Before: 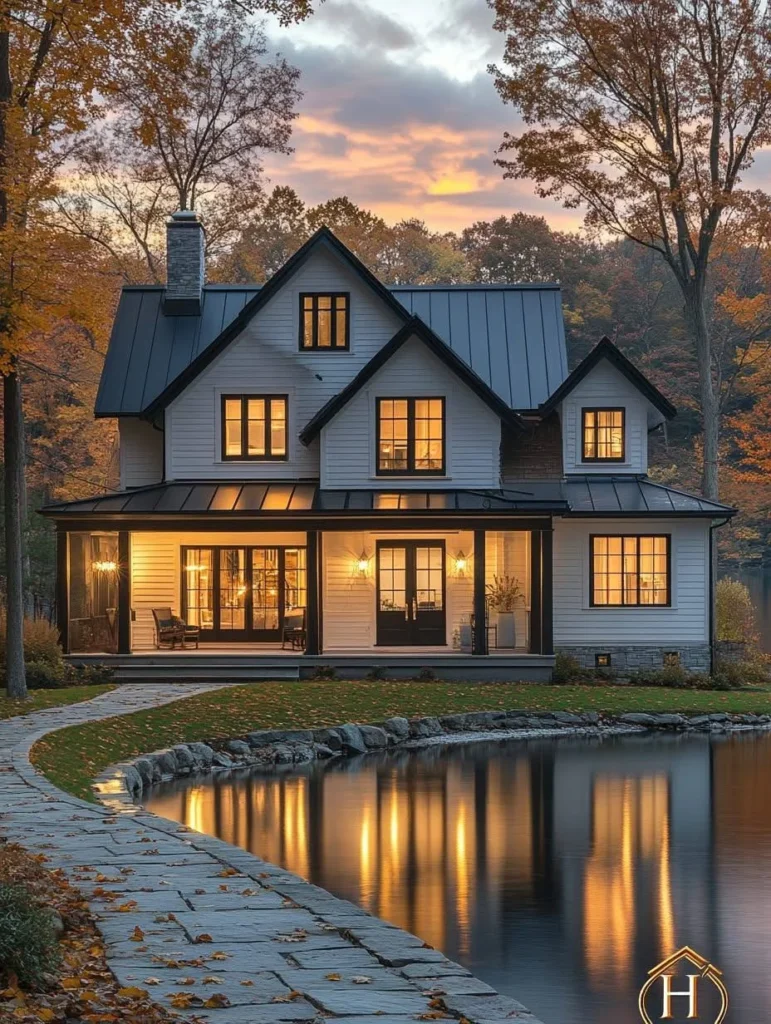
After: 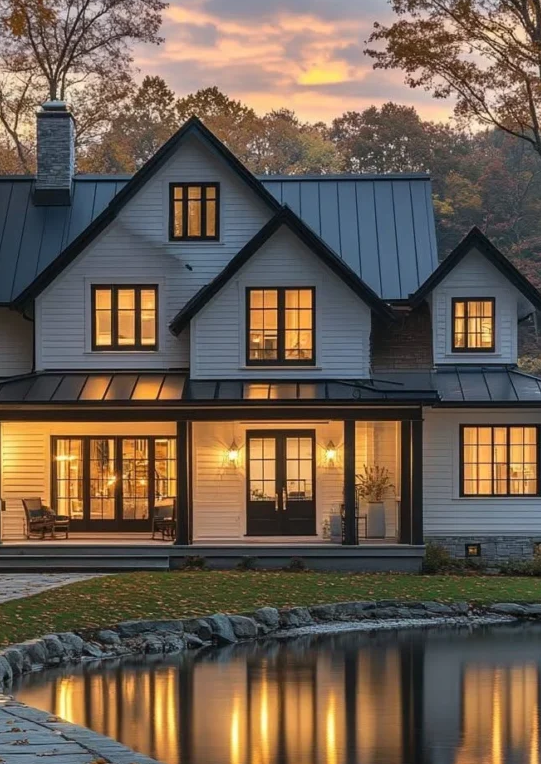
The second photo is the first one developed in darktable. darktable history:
crop and rotate: left 16.877%, top 10.824%, right 12.859%, bottom 14.494%
